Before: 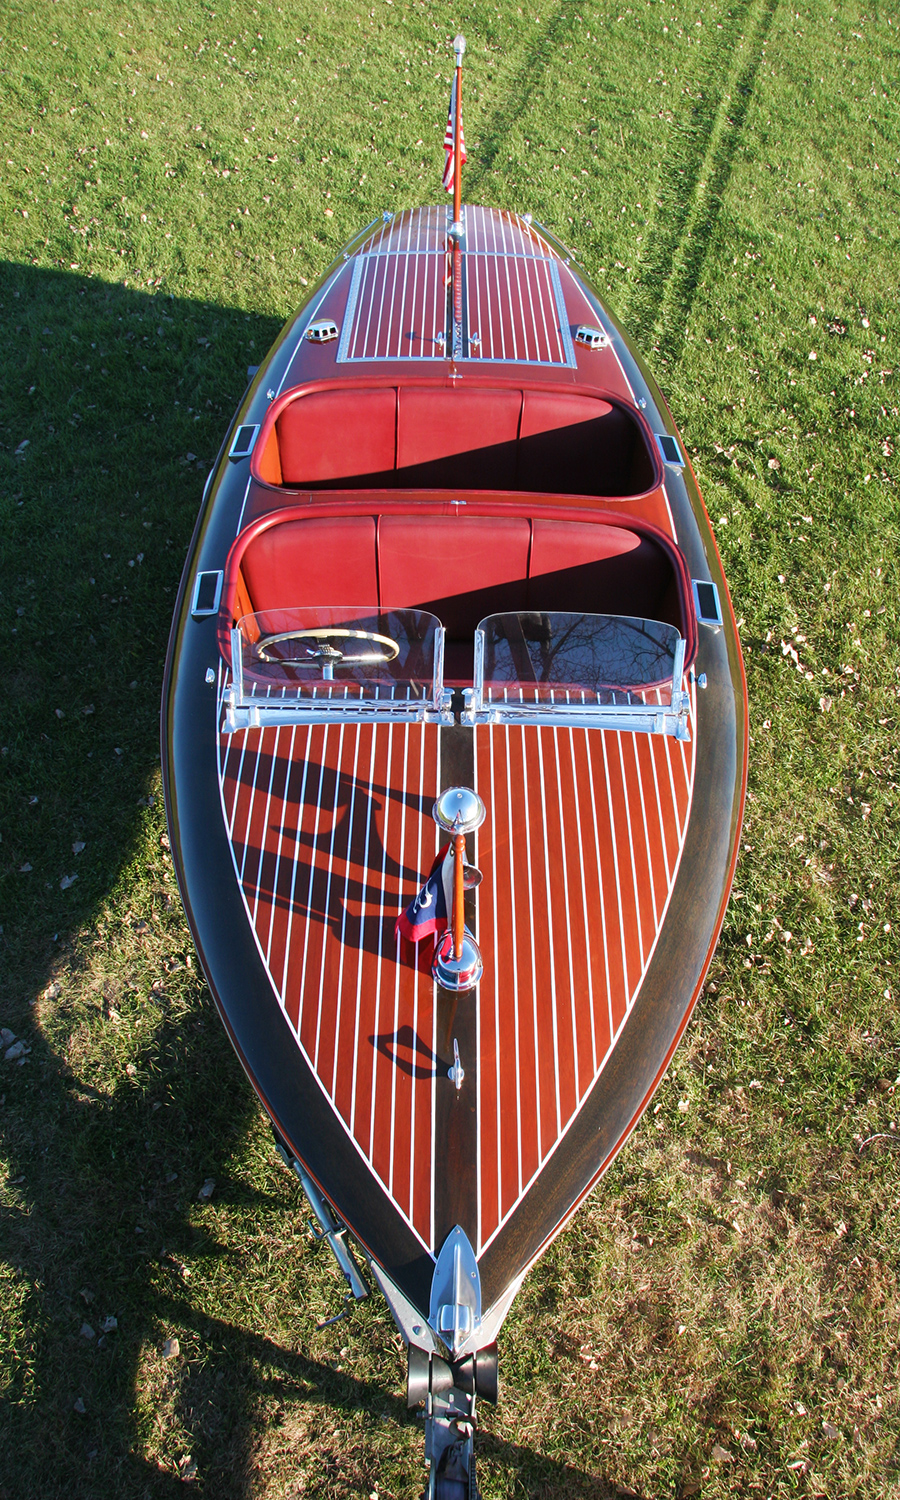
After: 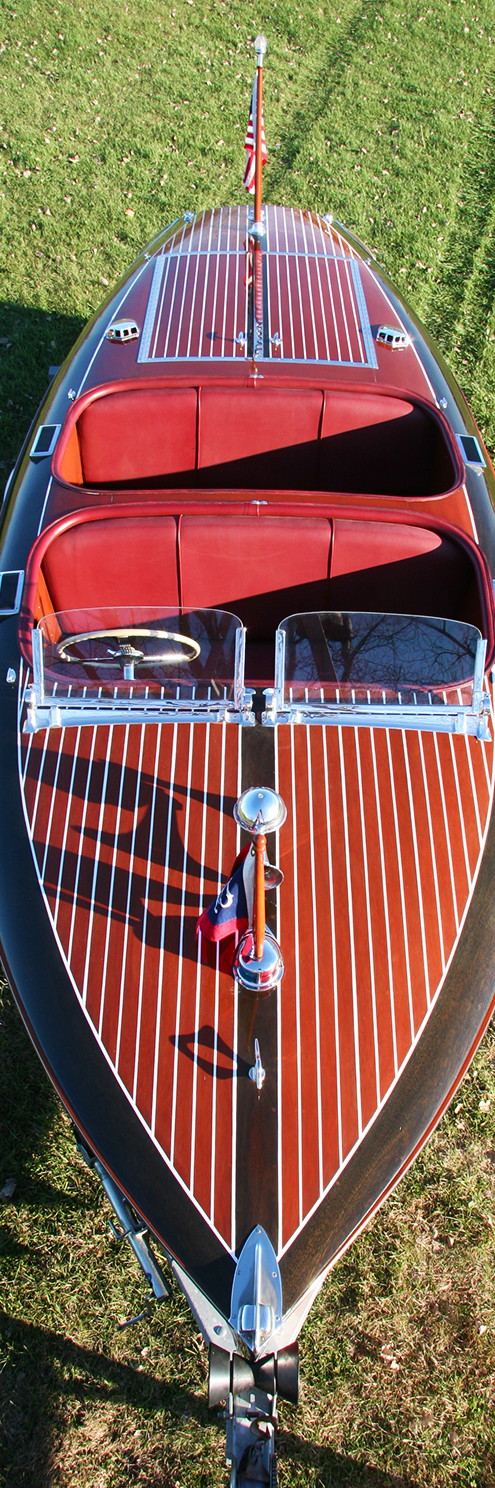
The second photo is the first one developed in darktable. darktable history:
contrast brightness saturation: contrast 0.136
crop: left 22.145%, right 22.007%, bottom 0%
